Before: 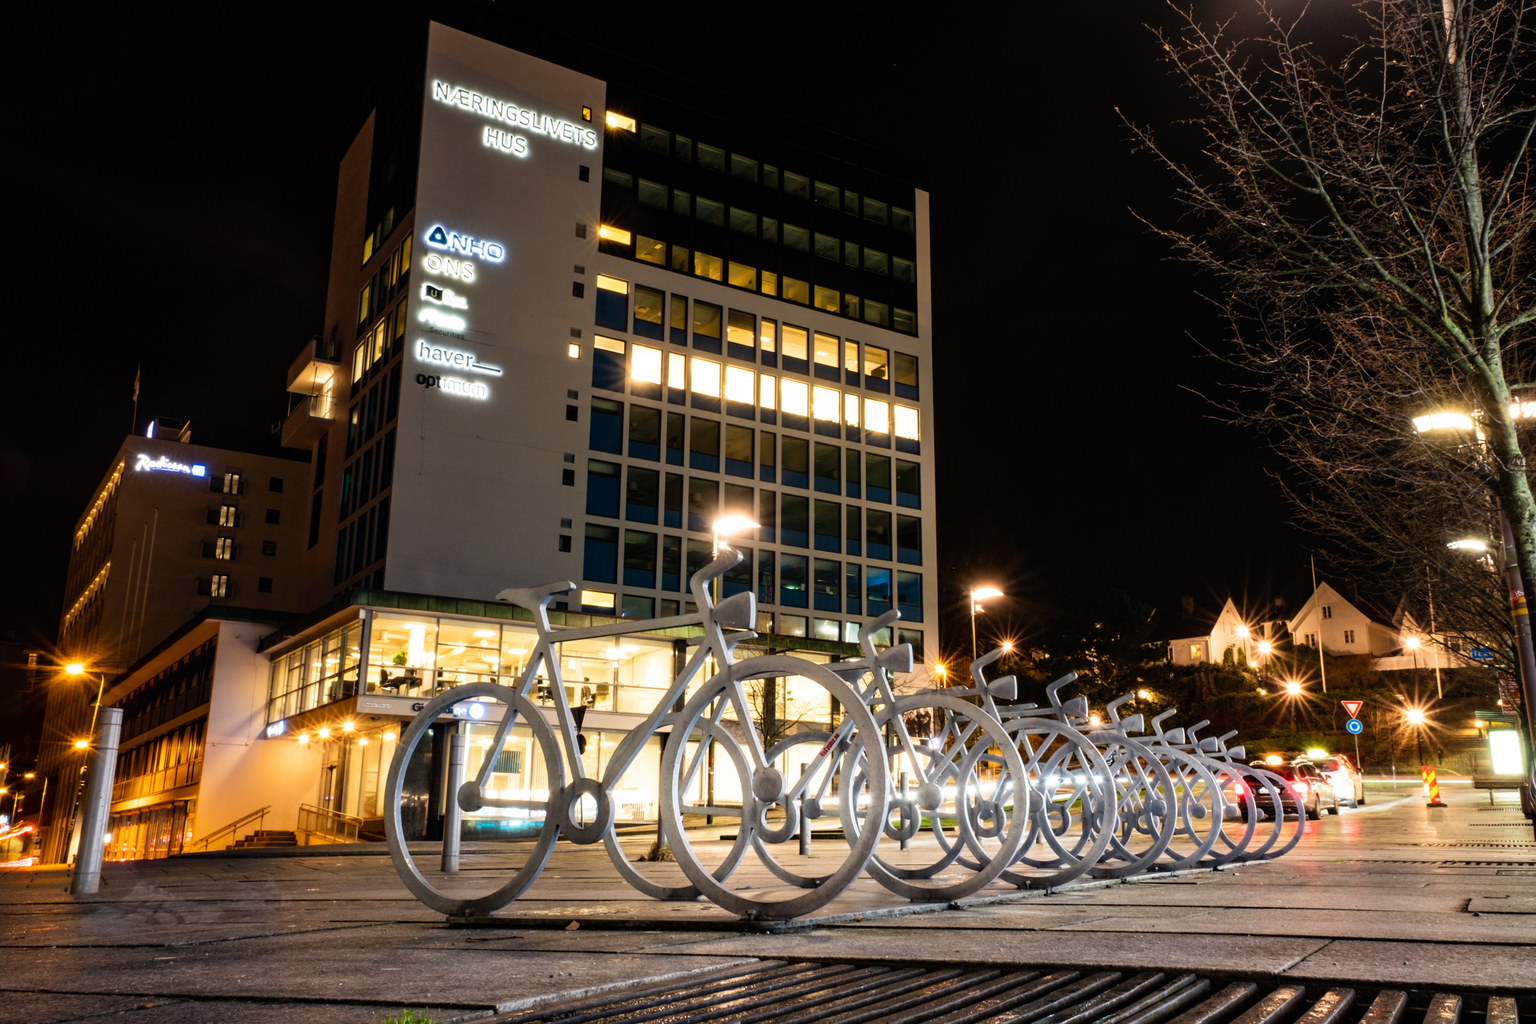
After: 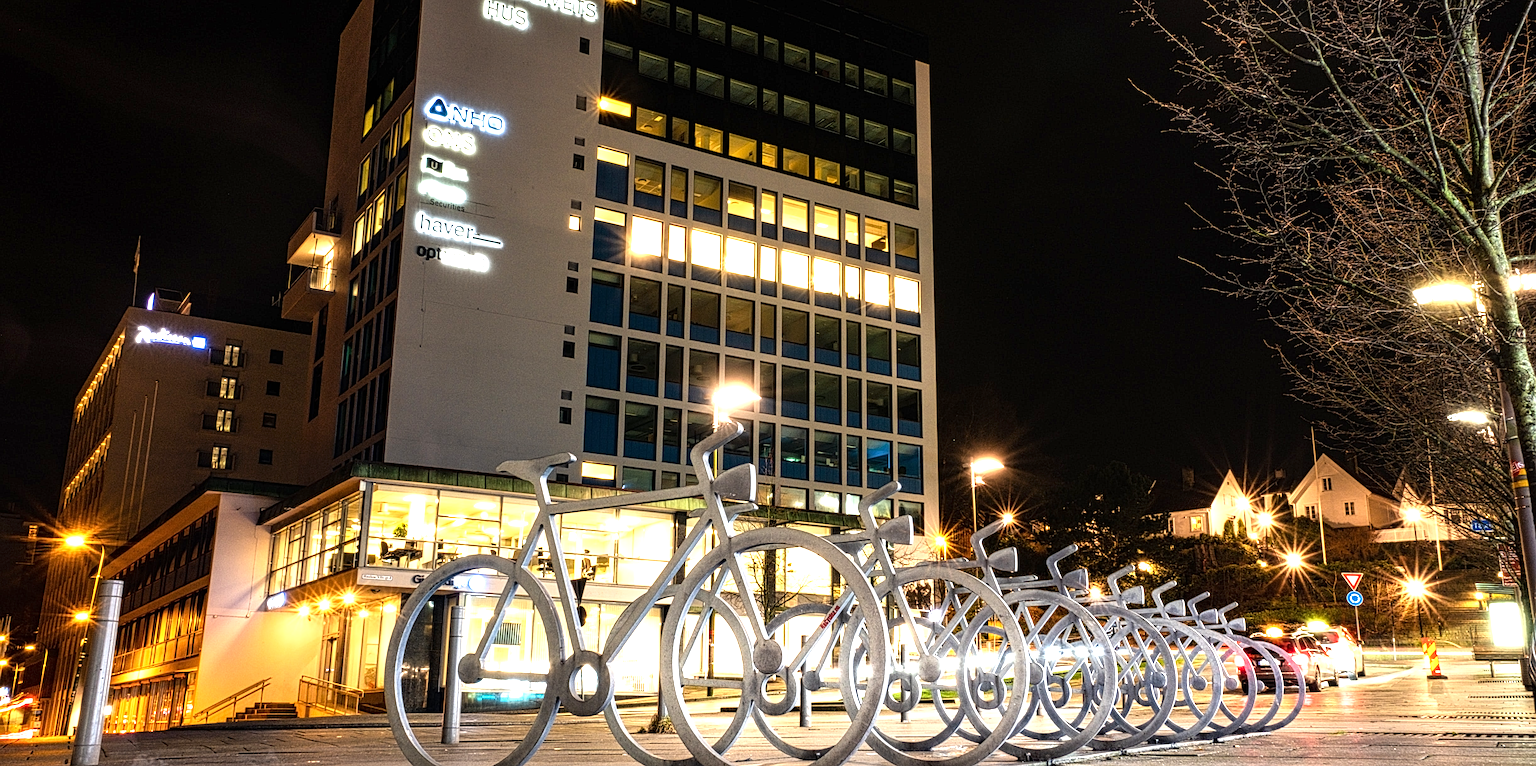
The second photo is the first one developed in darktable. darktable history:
local contrast: mode bilateral grid, contrast 20, coarseness 3, detail 298%, midtone range 0.2
exposure: black level correction 0, exposure 0.701 EV, compensate highlight preservation false
crop and rotate: top 12.54%, bottom 12.567%
